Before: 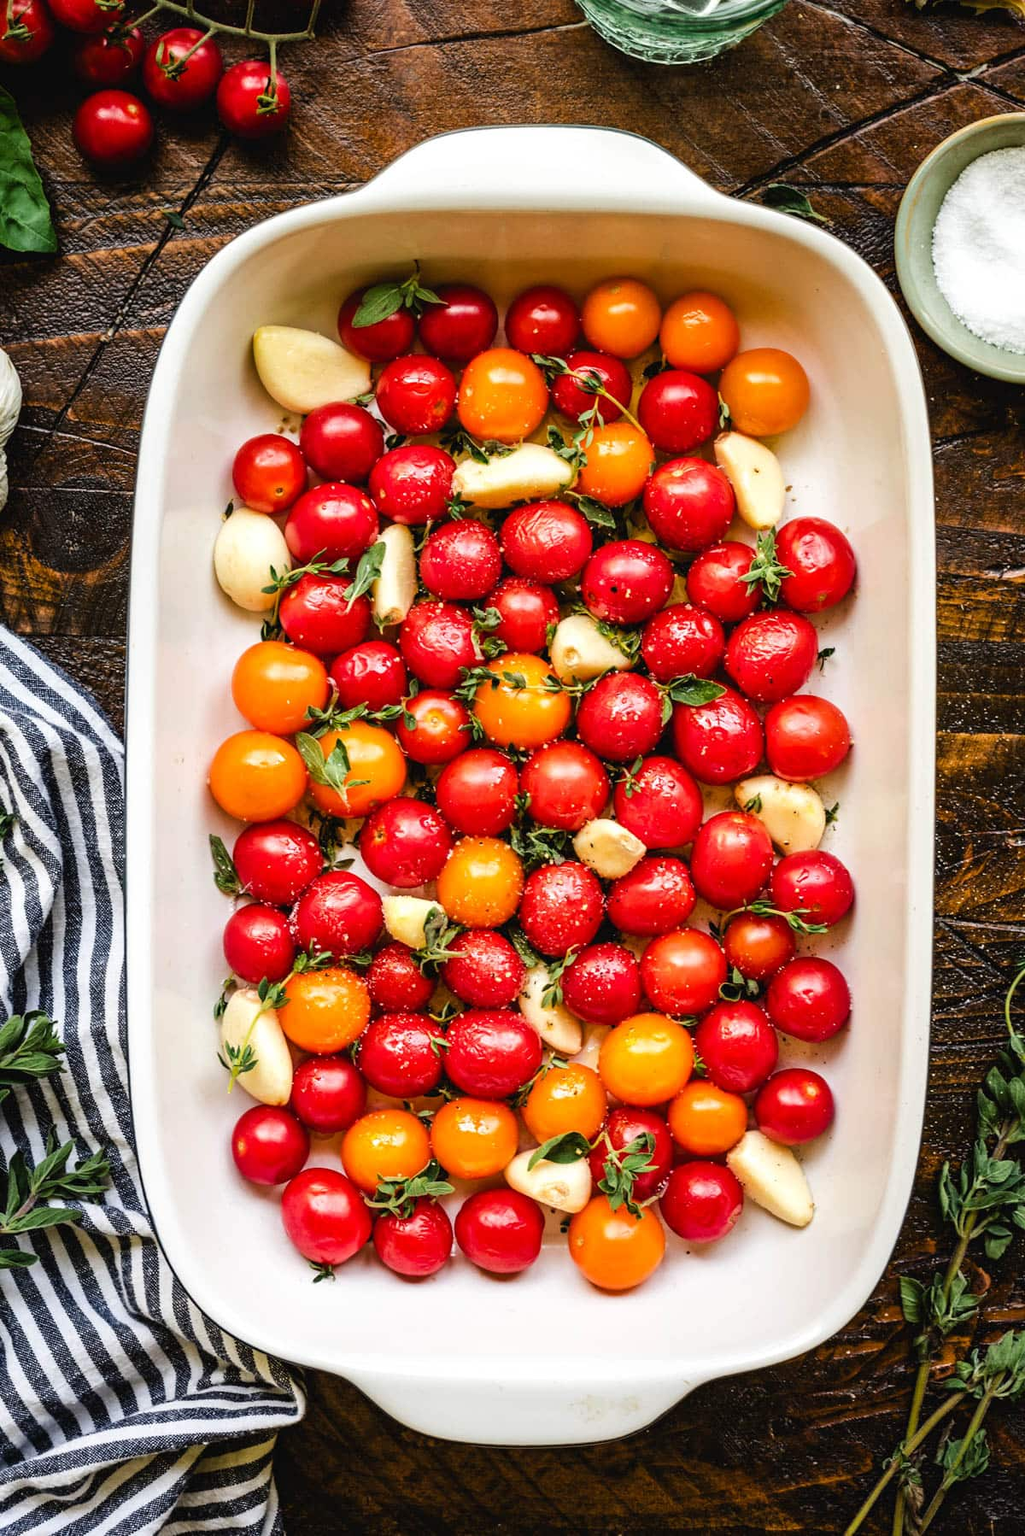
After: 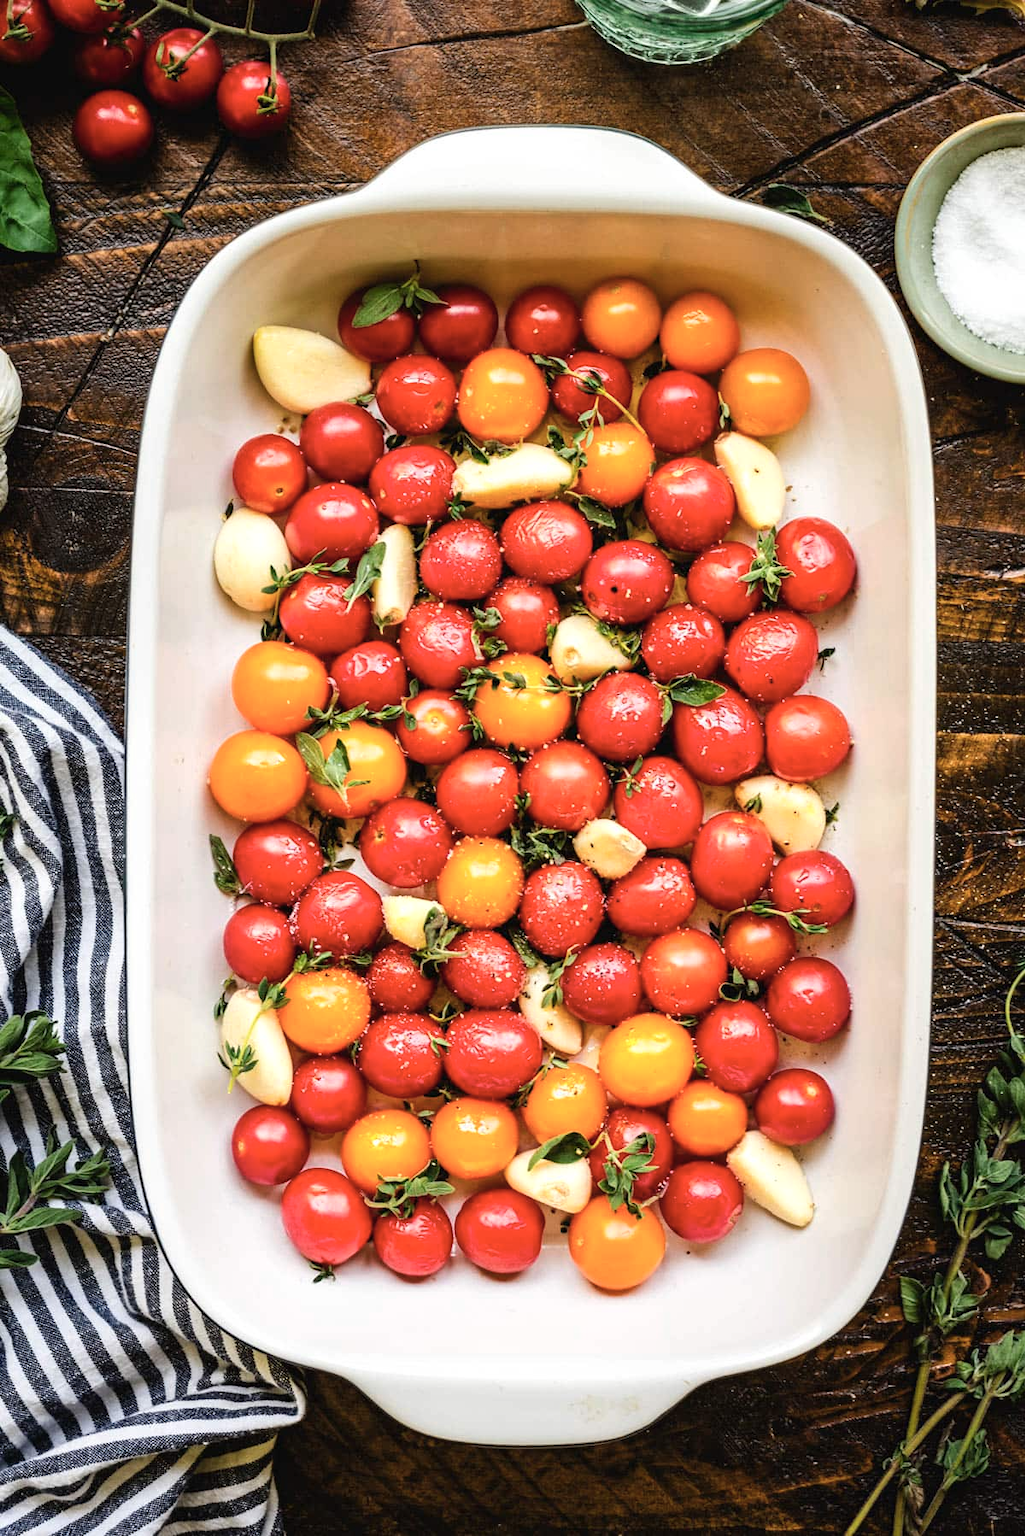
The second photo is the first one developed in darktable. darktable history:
color zones: curves: ch0 [(0, 0.558) (0.143, 0.559) (0.286, 0.529) (0.429, 0.505) (0.571, 0.5) (0.714, 0.5) (0.857, 0.5) (1, 0.558)]; ch1 [(0, 0.469) (0.01, 0.469) (0.12, 0.446) (0.248, 0.469) (0.5, 0.5) (0.748, 0.5) (0.99, 0.469) (1, 0.469)]
